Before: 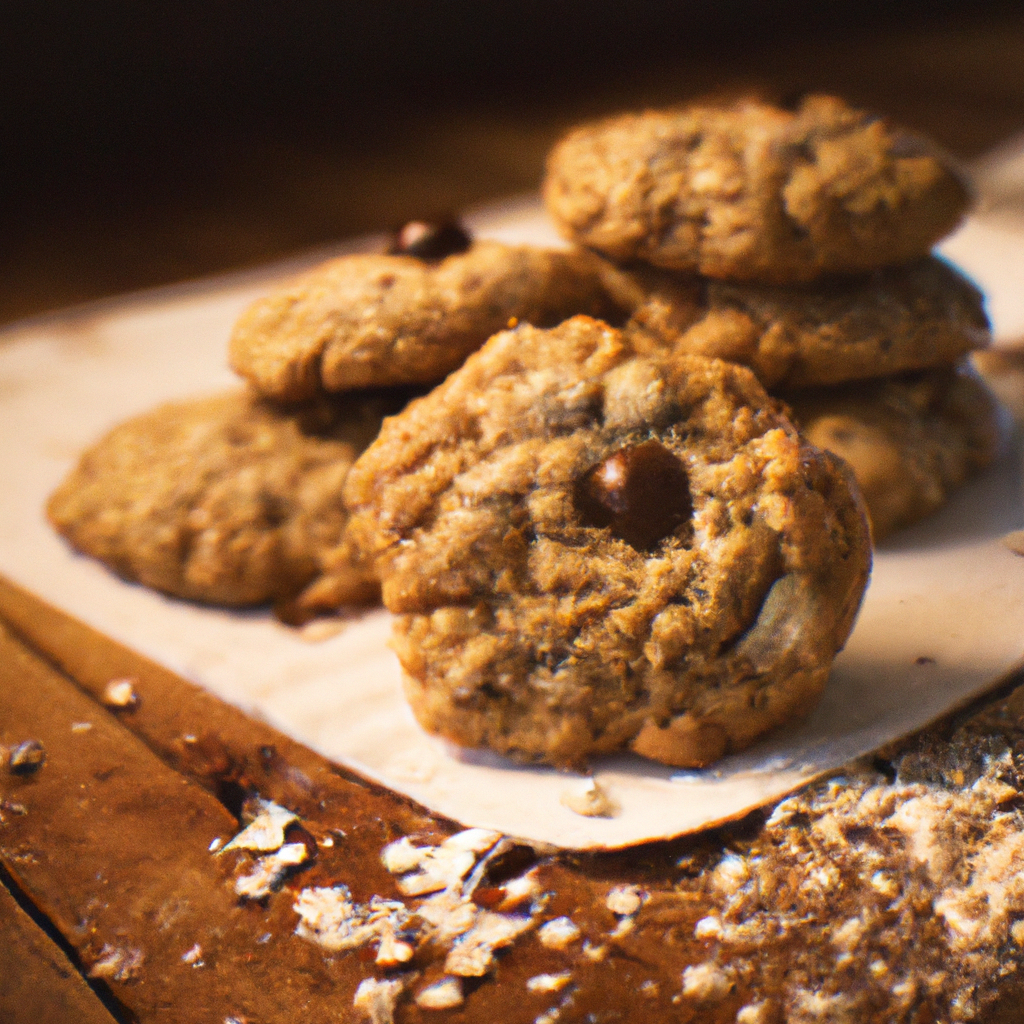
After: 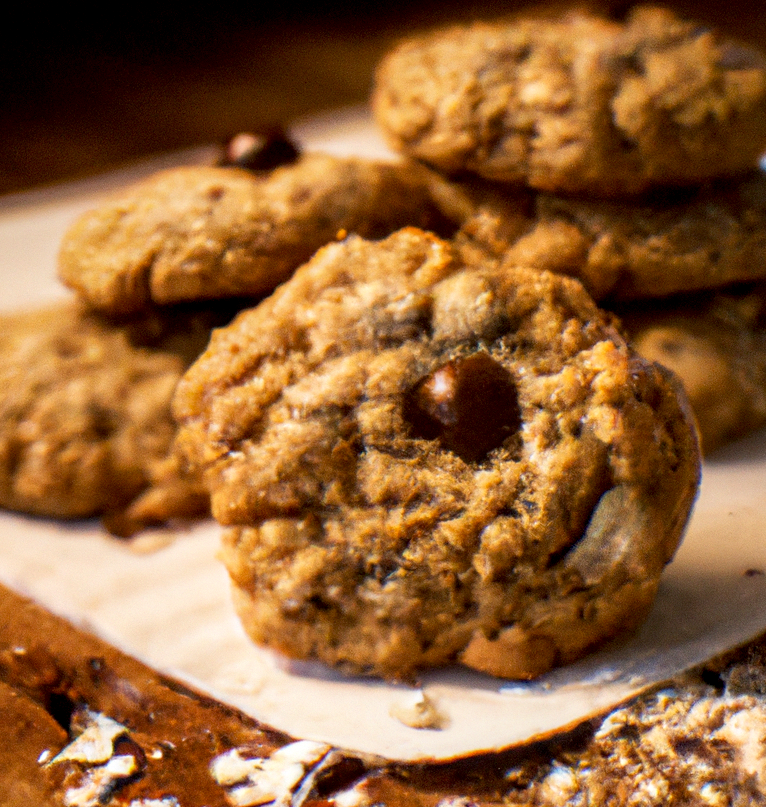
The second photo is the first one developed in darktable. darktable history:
exposure: black level correction 0.011, compensate highlight preservation false
local contrast: on, module defaults
crop: left 16.768%, top 8.653%, right 8.362%, bottom 12.485%
